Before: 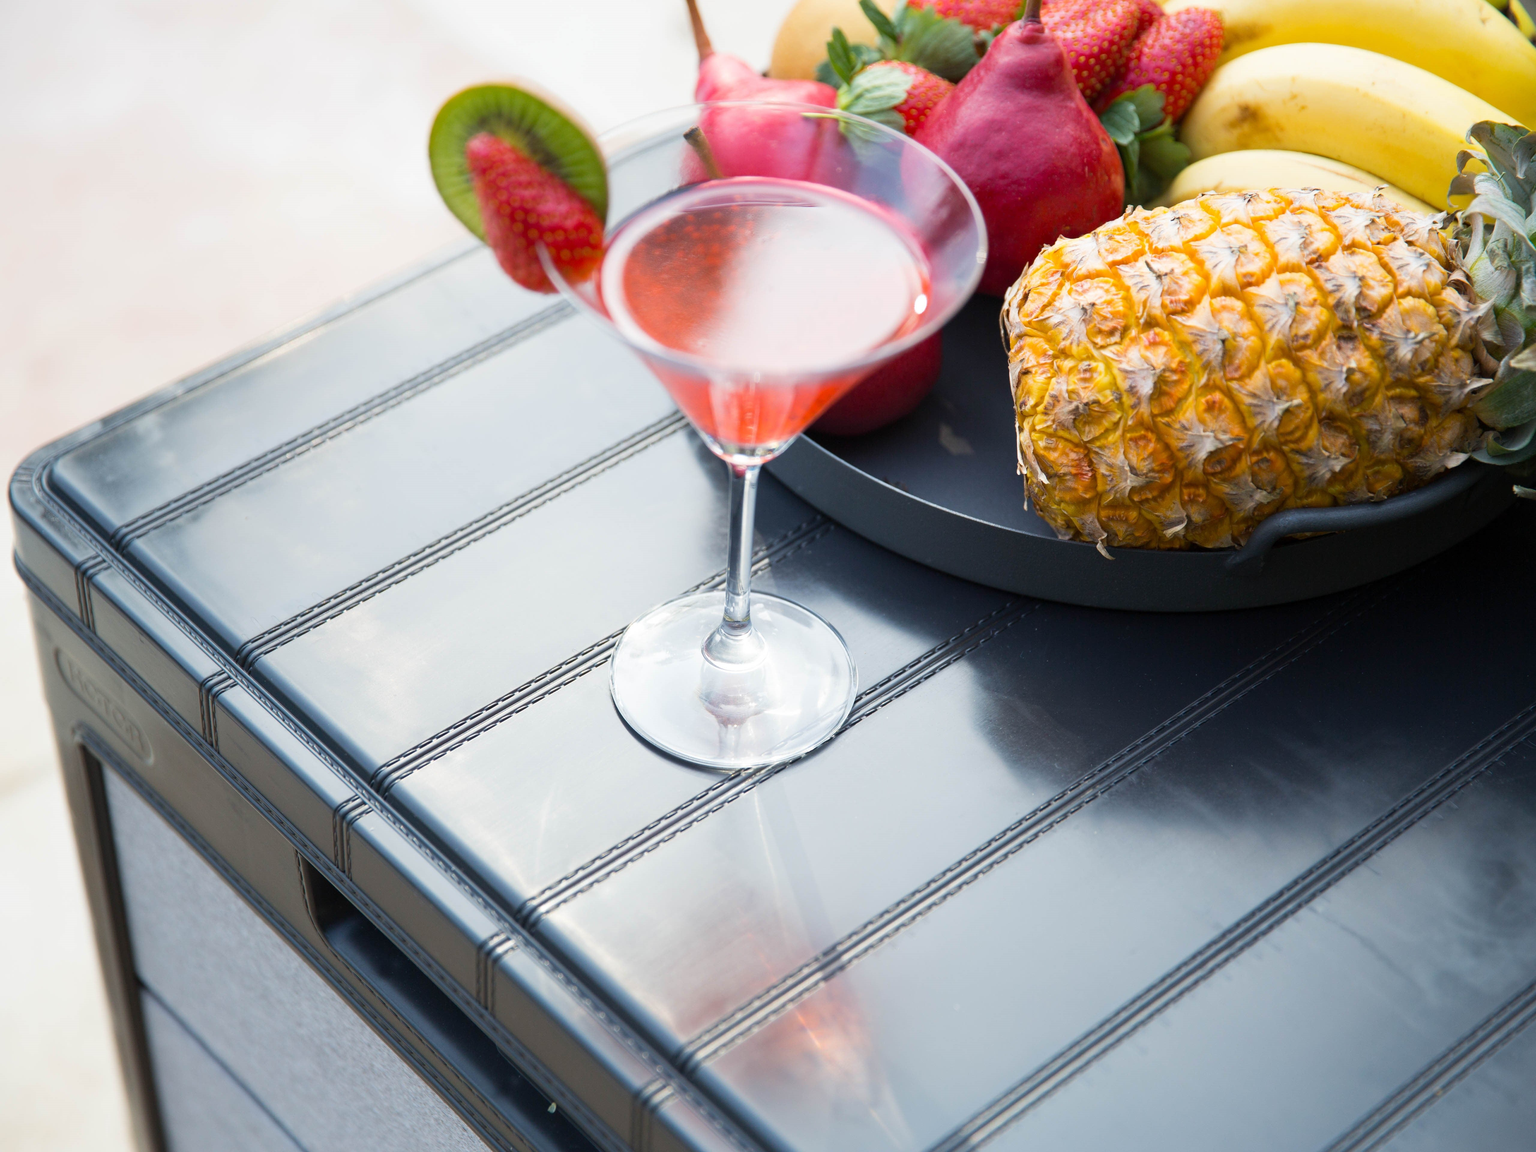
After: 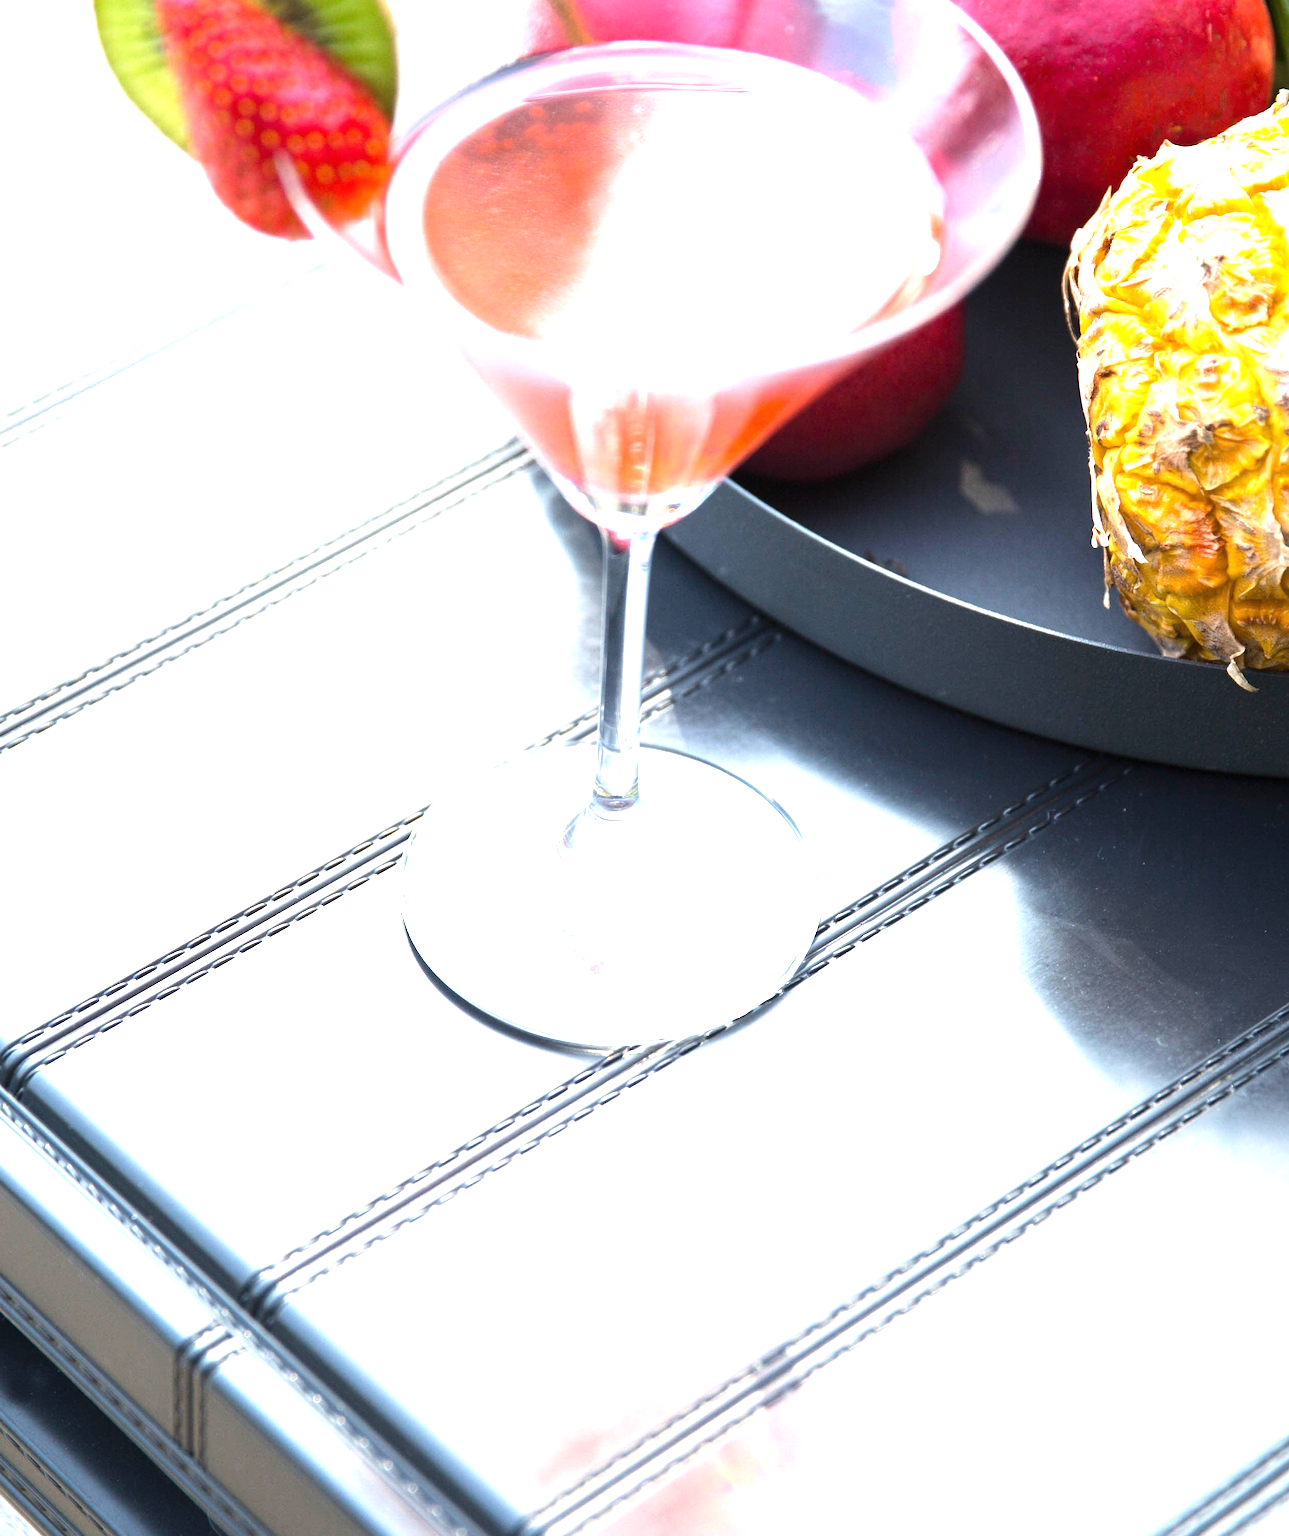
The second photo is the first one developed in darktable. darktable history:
tone equalizer: -8 EV -0.417 EV, -7 EV -0.389 EV, -6 EV -0.333 EV, -5 EV -0.222 EV, -3 EV 0.222 EV, -2 EV 0.333 EV, -1 EV 0.389 EV, +0 EV 0.417 EV, edges refinement/feathering 500, mask exposure compensation -1.57 EV, preserve details no
crop and rotate: angle 0.02°, left 24.353%, top 13.219%, right 26.156%, bottom 8.224%
exposure: black level correction 0, exposure 1 EV, compensate exposure bias true, compensate highlight preservation false
